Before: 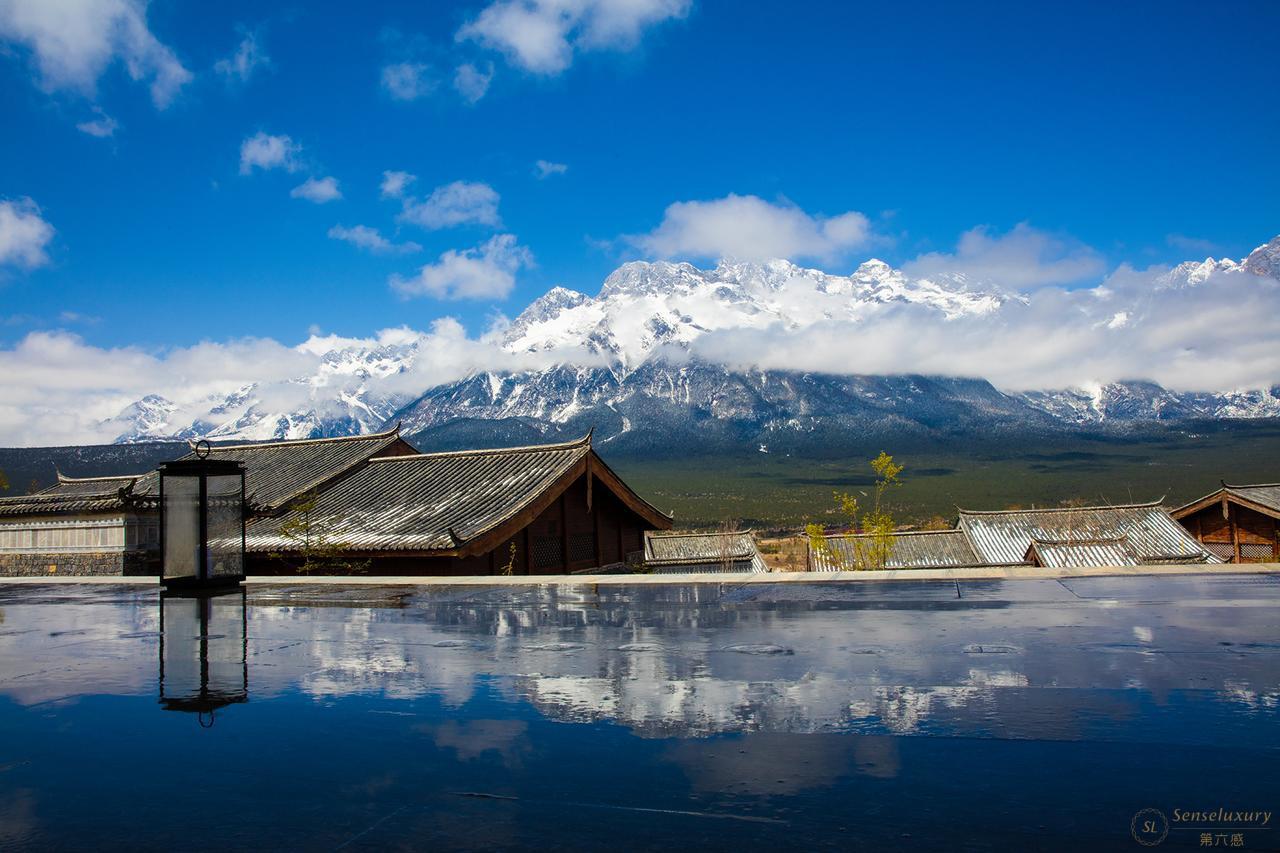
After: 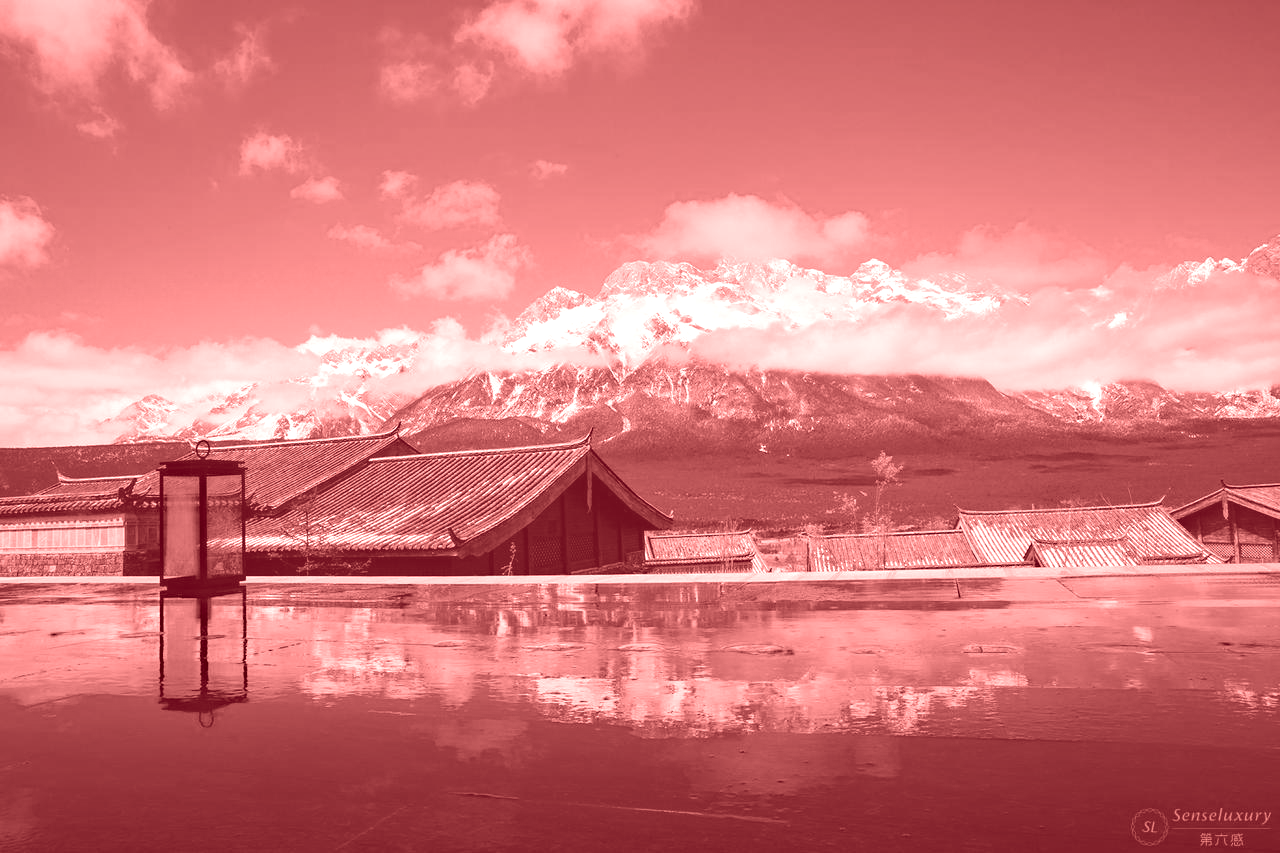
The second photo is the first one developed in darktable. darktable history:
exposure: exposure 0.128 EV, compensate highlight preservation false
colorize: saturation 60%, source mix 100%
color balance: lift [1.007, 1, 1, 1], gamma [1.097, 1, 1, 1]
haze removal: compatibility mode true, adaptive false
